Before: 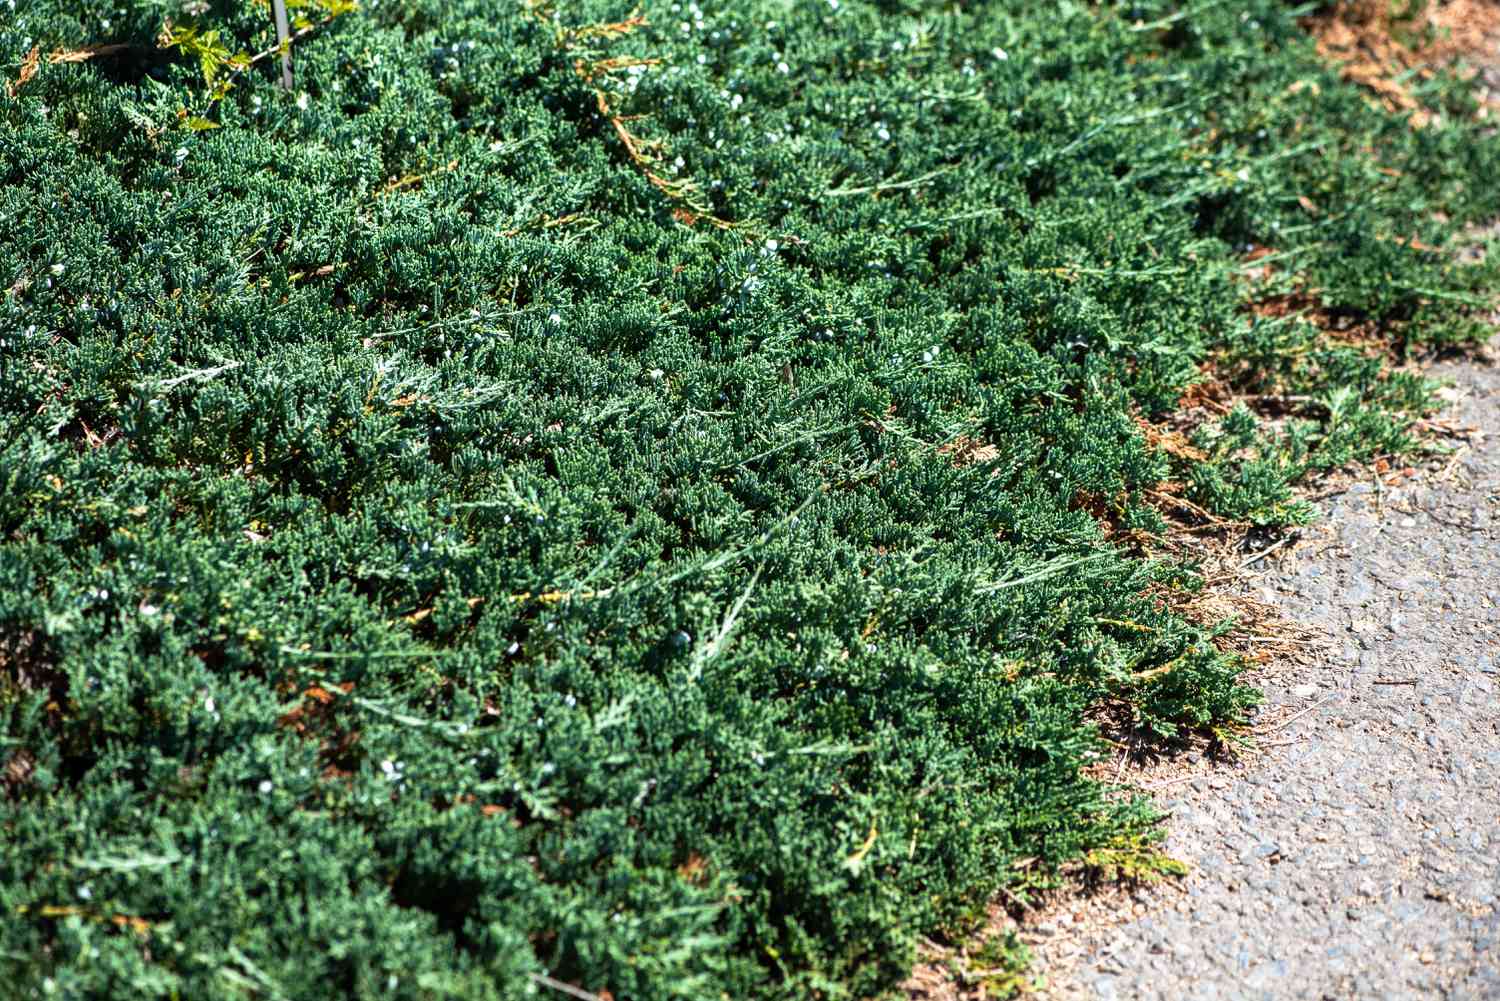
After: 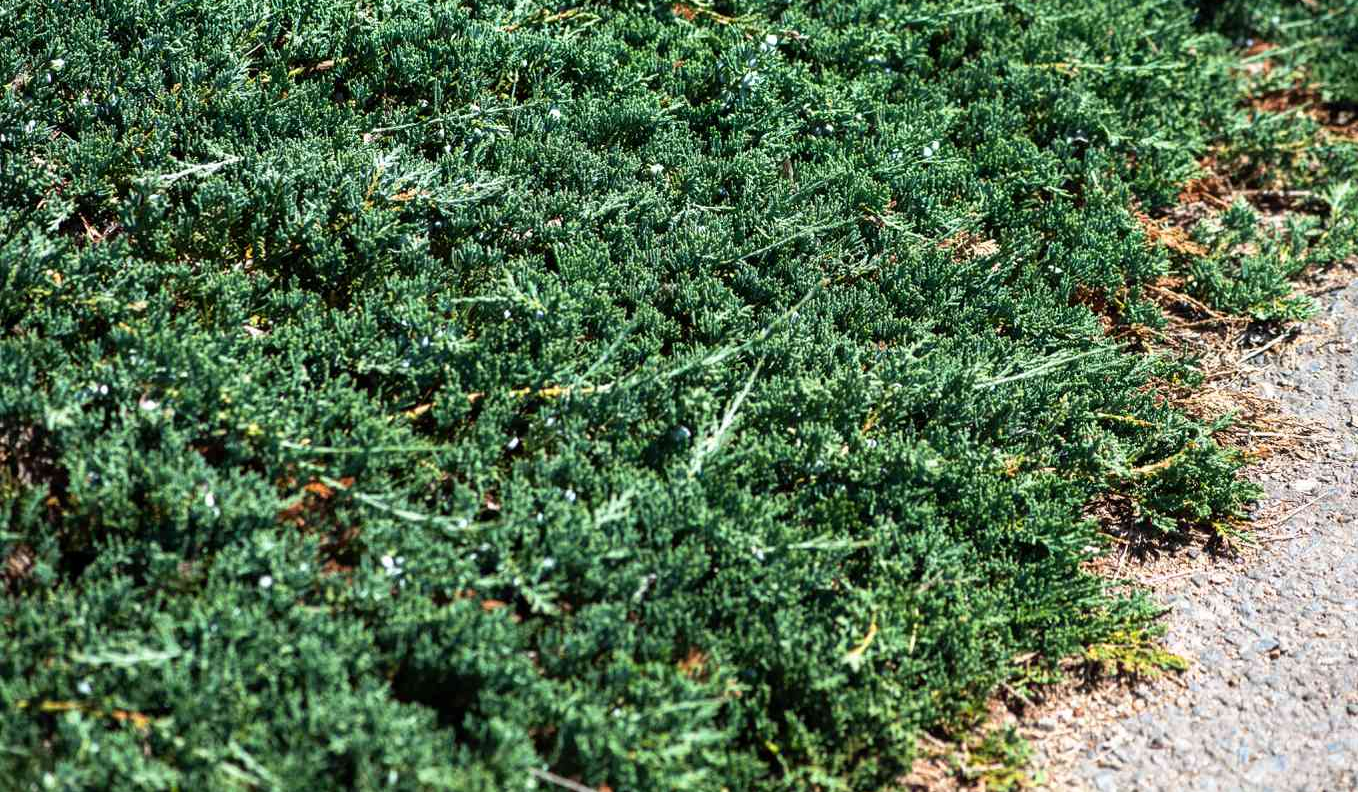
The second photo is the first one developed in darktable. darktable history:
crop: top 20.496%, right 9.432%, bottom 0.284%
